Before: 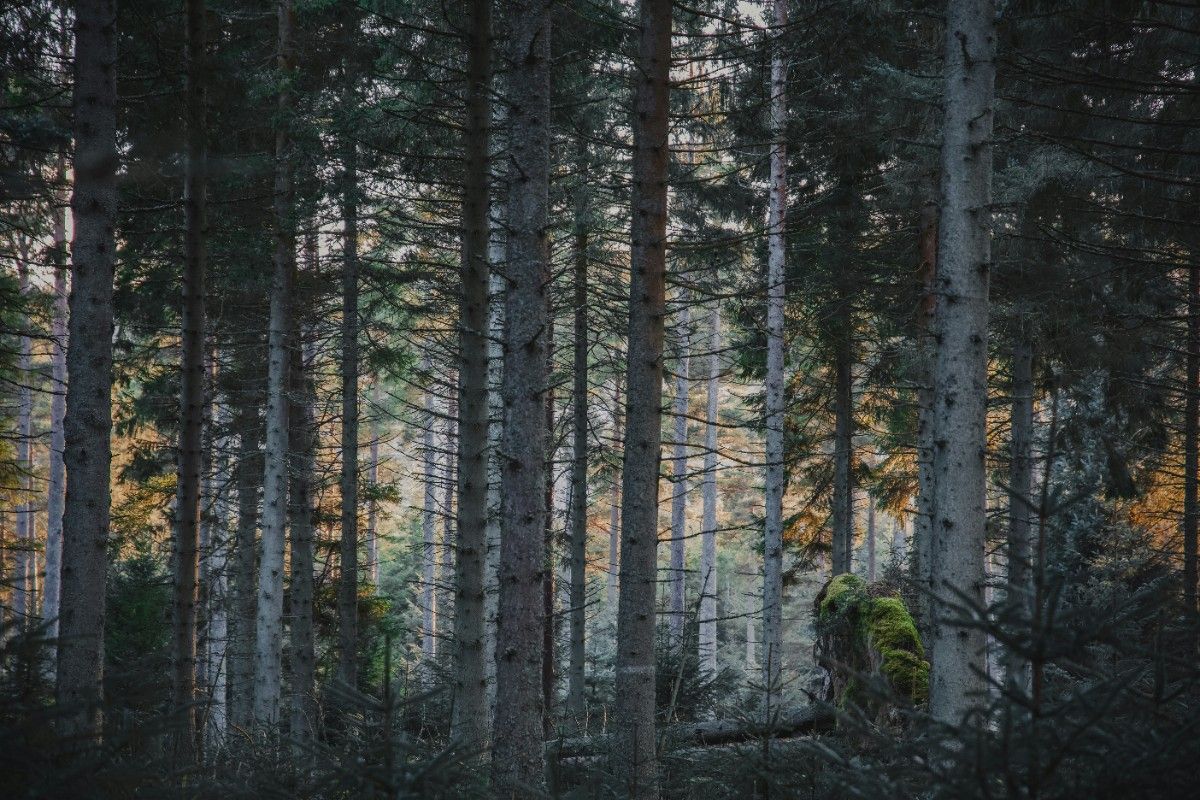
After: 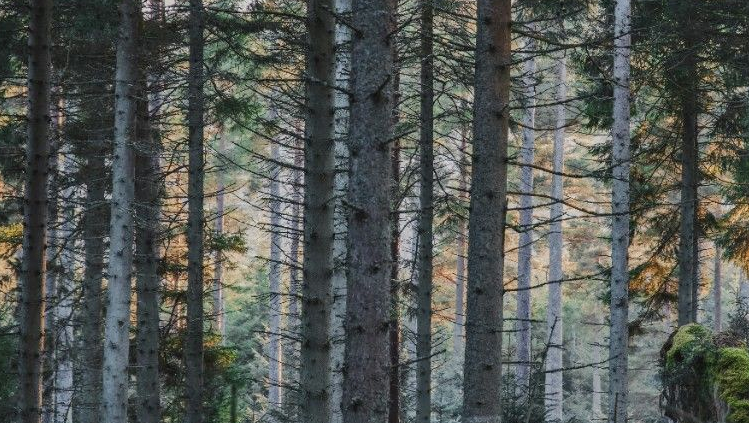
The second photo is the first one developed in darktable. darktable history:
crop: left 12.891%, top 31.29%, right 24.668%, bottom 15.775%
shadows and highlights: shadows 47.72, highlights -41.36, soften with gaussian
